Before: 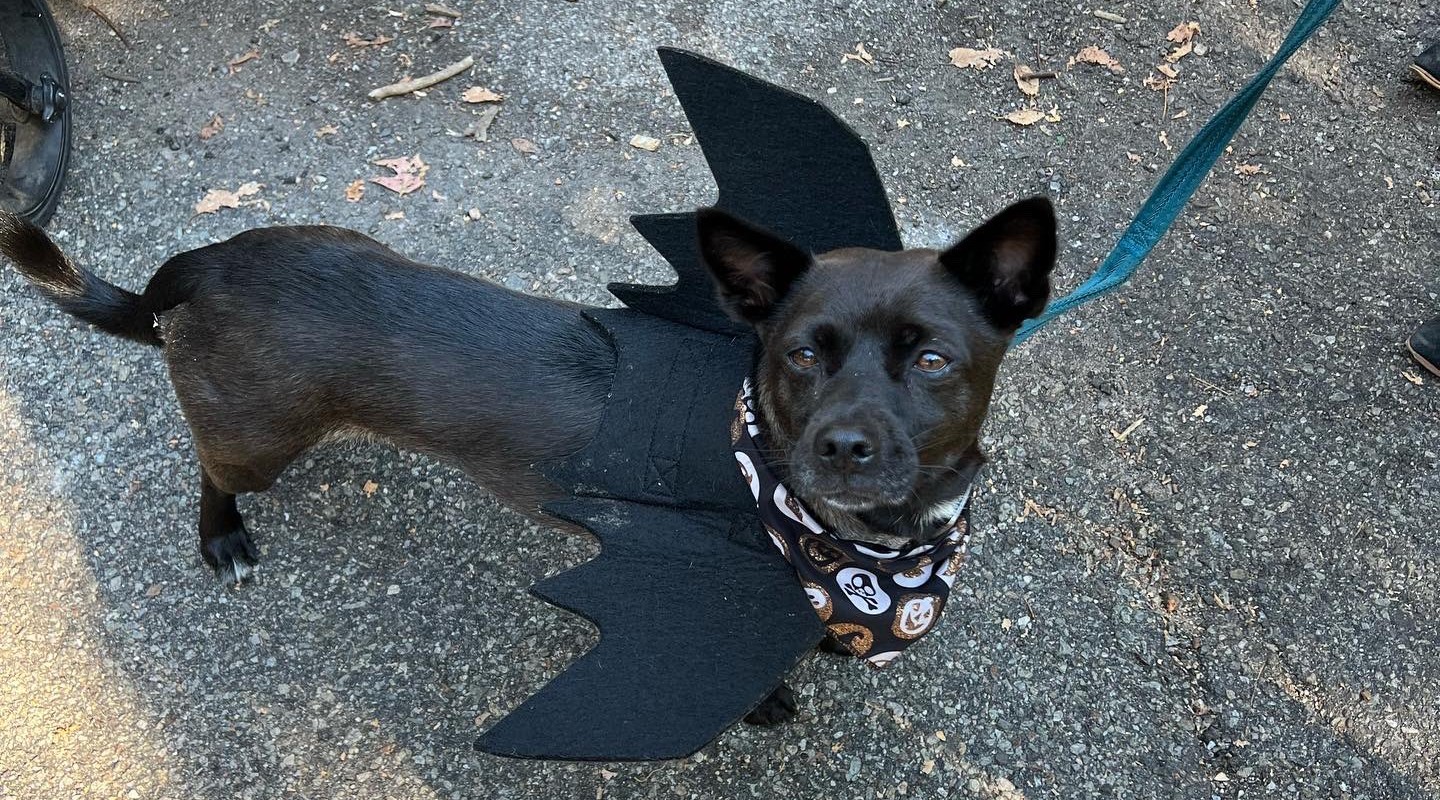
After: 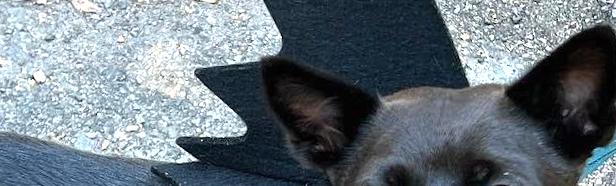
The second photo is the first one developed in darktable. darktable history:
rotate and perspective: rotation -3.52°, crop left 0.036, crop right 0.964, crop top 0.081, crop bottom 0.919
crop: left 28.64%, top 16.832%, right 26.637%, bottom 58.055%
exposure: black level correction 0, exposure 1 EV, compensate exposure bias true, compensate highlight preservation false
tone equalizer: on, module defaults
